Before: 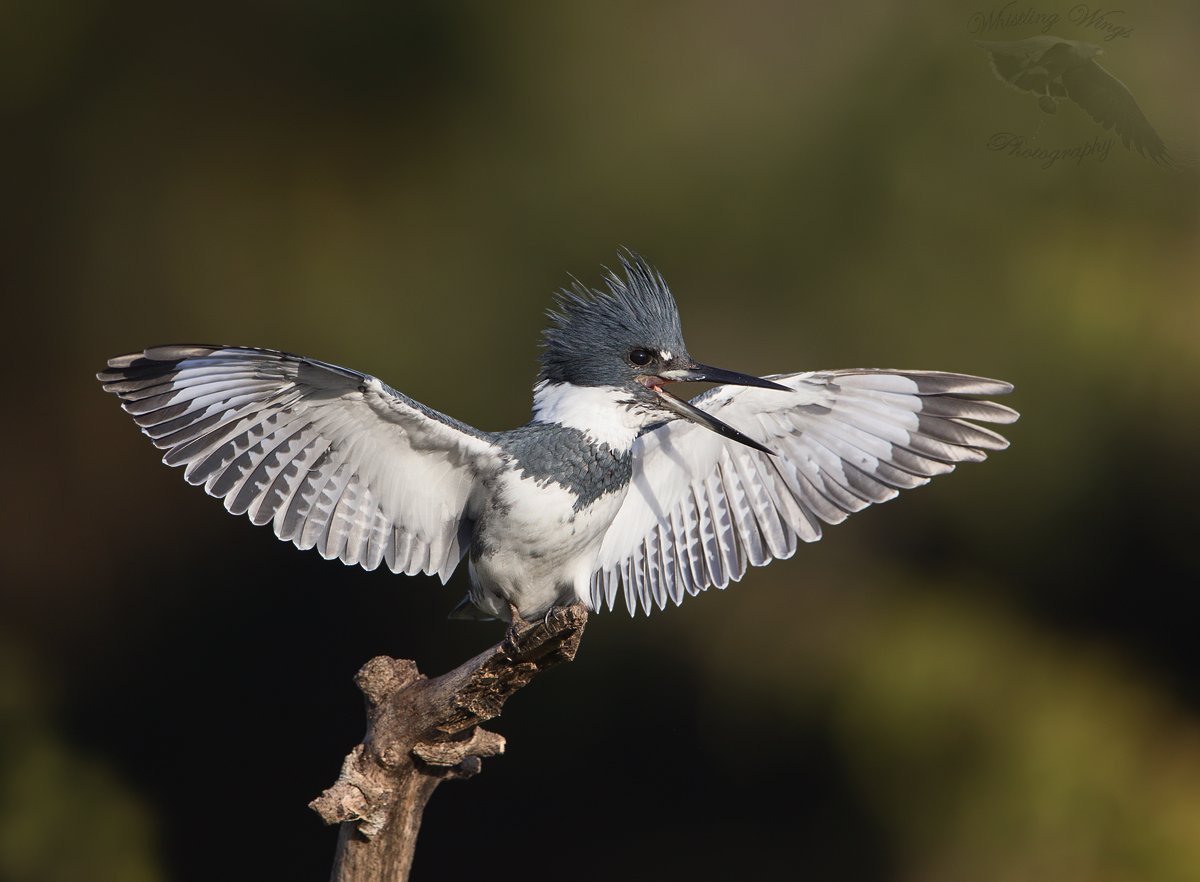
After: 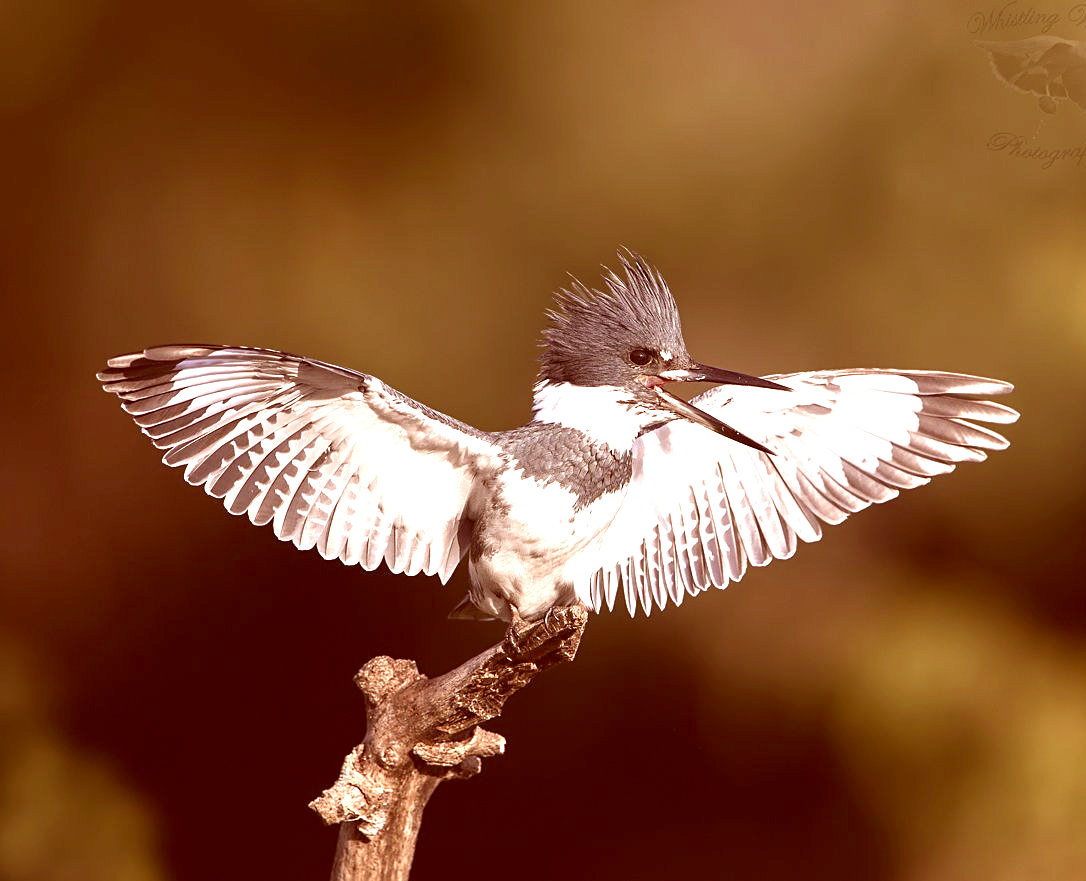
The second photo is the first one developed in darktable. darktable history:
crop: right 9.495%, bottom 0.042%
color correction: highlights a* 9.53, highlights b* 8.82, shadows a* 39.38, shadows b* 39.49, saturation 0.776
exposure: black level correction 0, exposure 1.288 EV, compensate exposure bias true, compensate highlight preservation false
sharpen: amount 0.213
